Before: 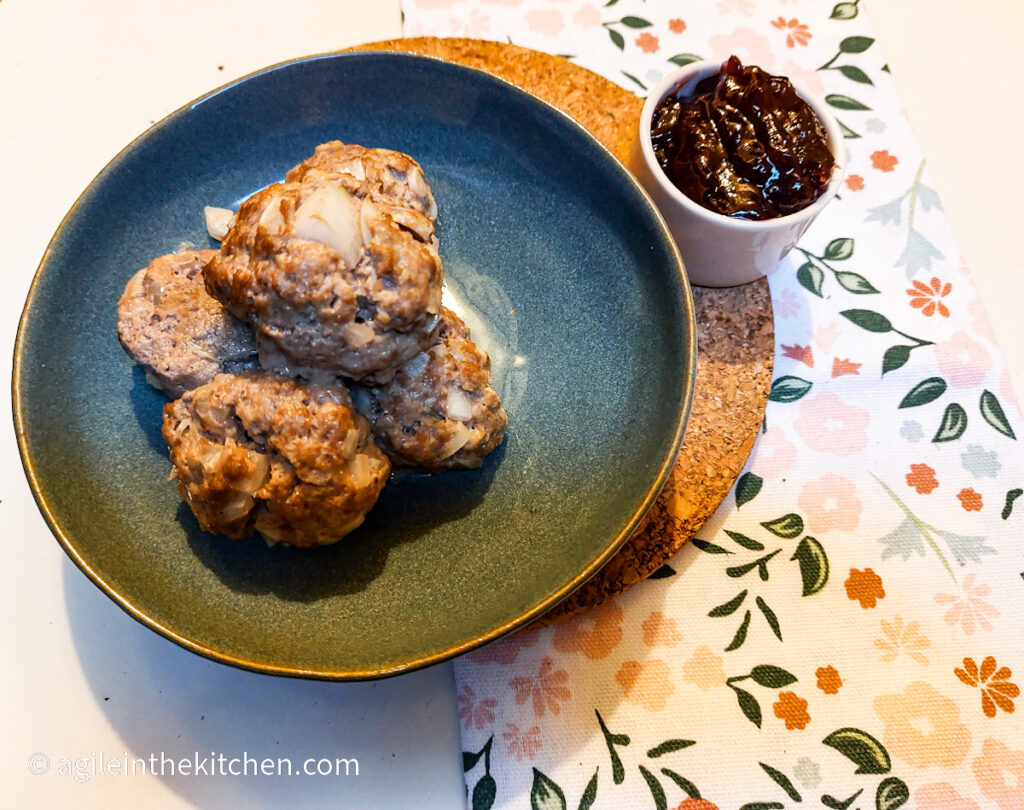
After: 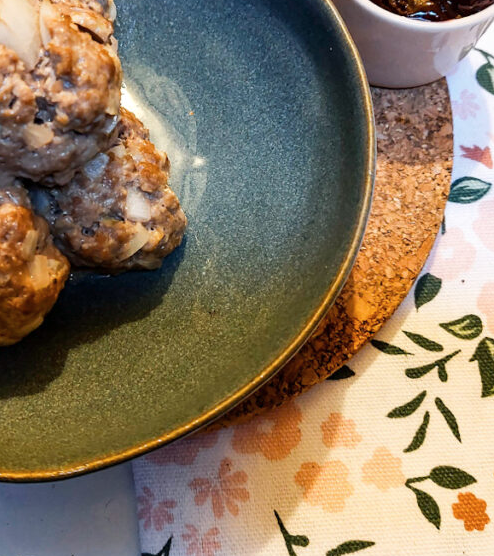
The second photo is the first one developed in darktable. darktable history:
contrast brightness saturation: saturation -0.05
crop: left 31.379%, top 24.658%, right 20.326%, bottom 6.628%
tone equalizer: on, module defaults
